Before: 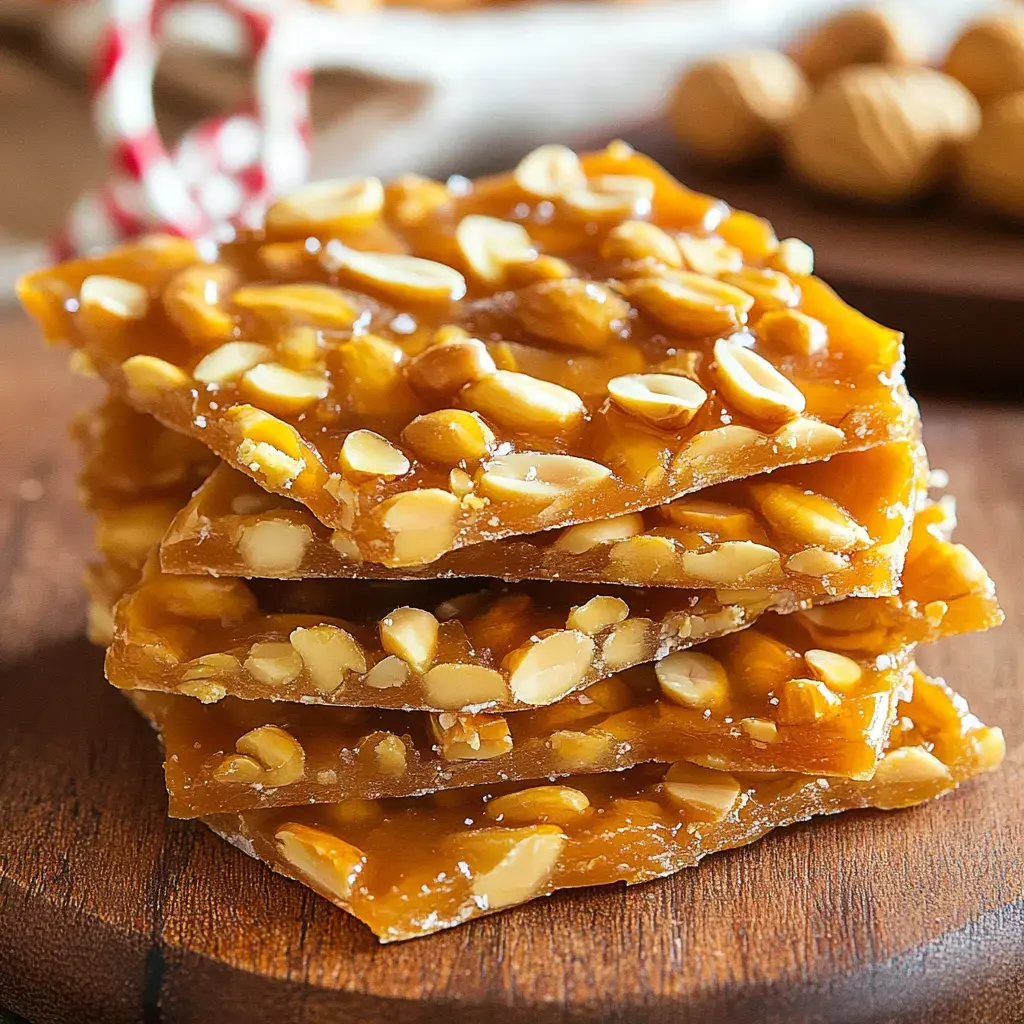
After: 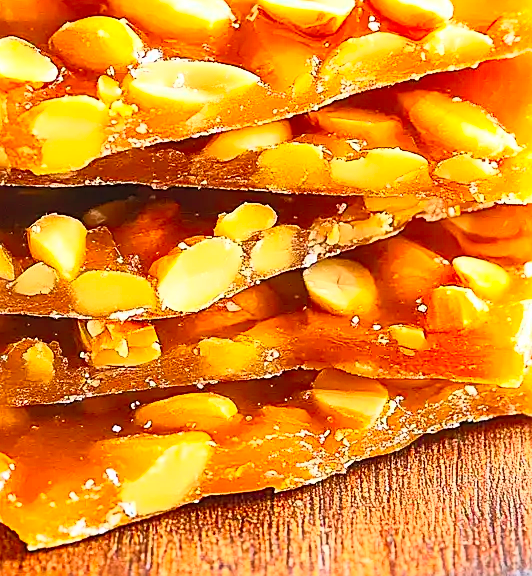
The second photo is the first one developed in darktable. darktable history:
contrast brightness saturation: contrast 0.429, brightness 0.546, saturation -0.185
color correction: highlights b* -0.02, saturation 2.18
sharpen: on, module defaults
crop: left 34.459%, top 38.456%, right 13.539%, bottom 5.248%
